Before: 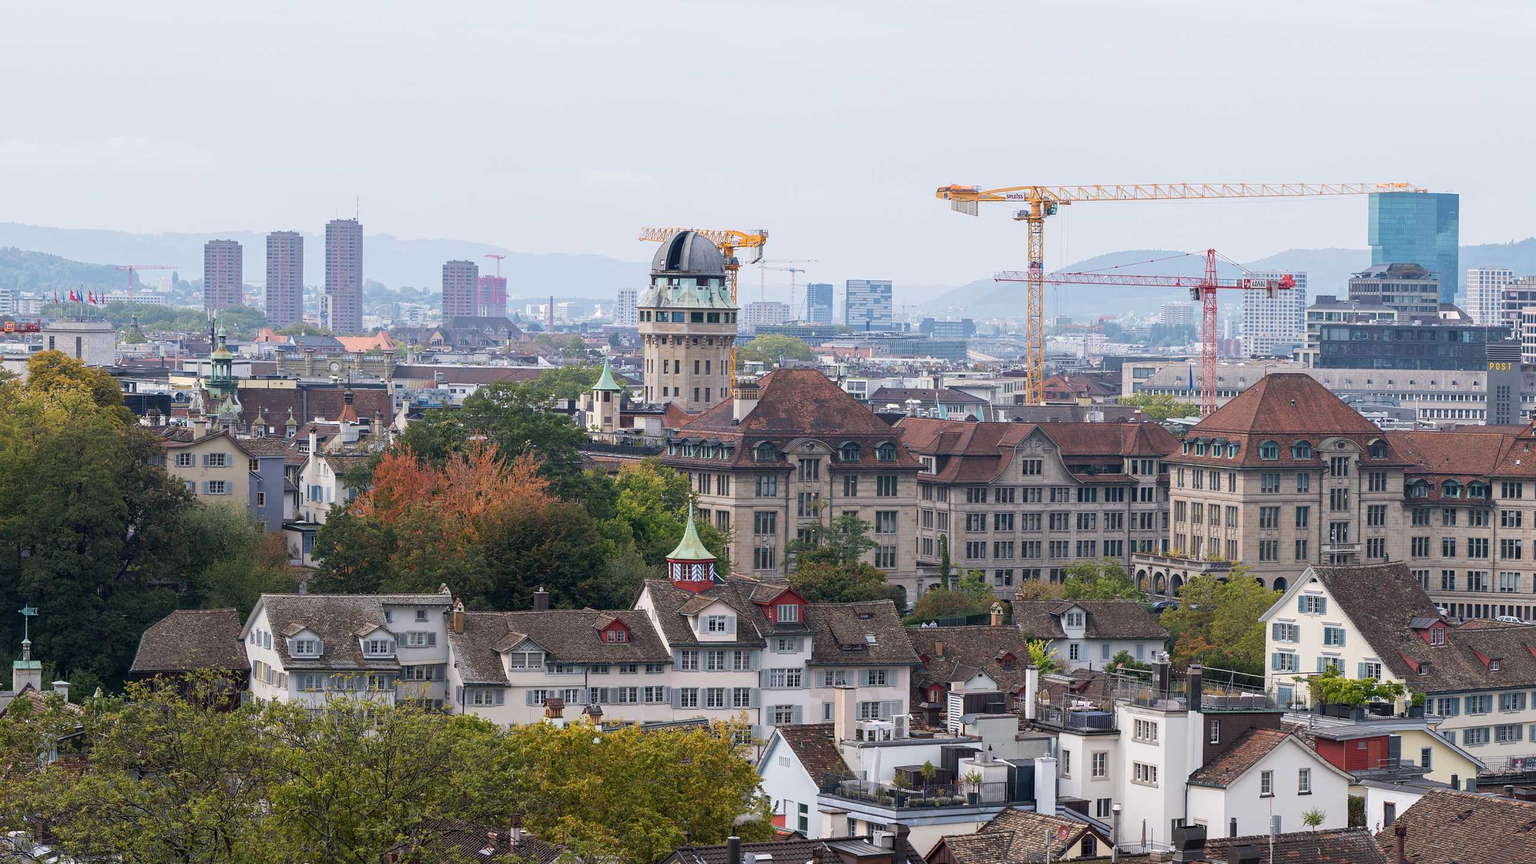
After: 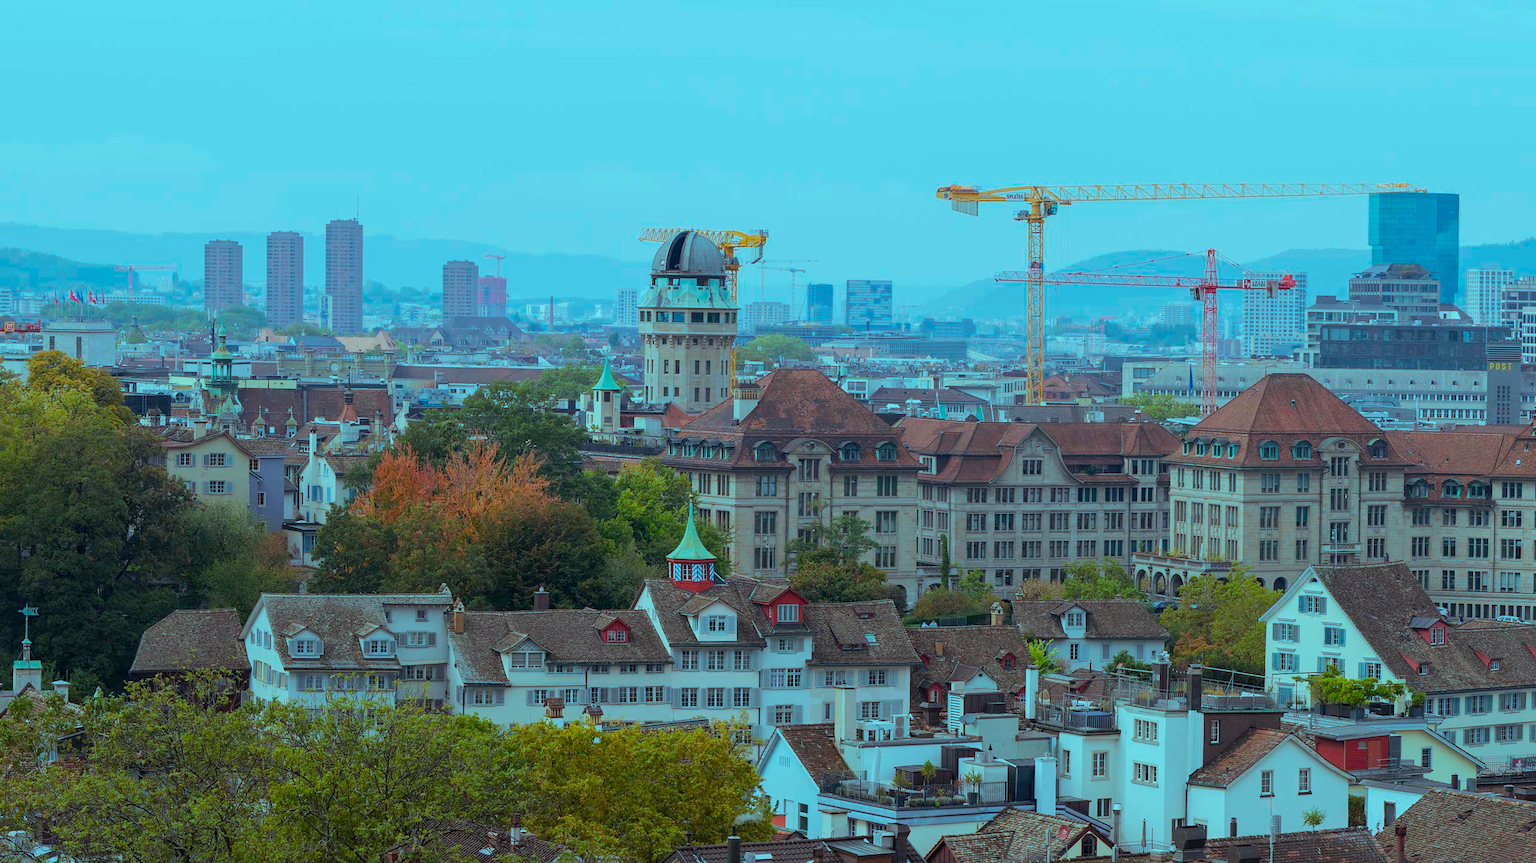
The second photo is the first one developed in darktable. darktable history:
color balance rgb: shadows lift › chroma 1.028%, shadows lift › hue 216.35°, highlights gain › luminance -32.872%, highlights gain › chroma 5.629%, highlights gain › hue 216.4°, perceptual saturation grading › global saturation 31.191%
